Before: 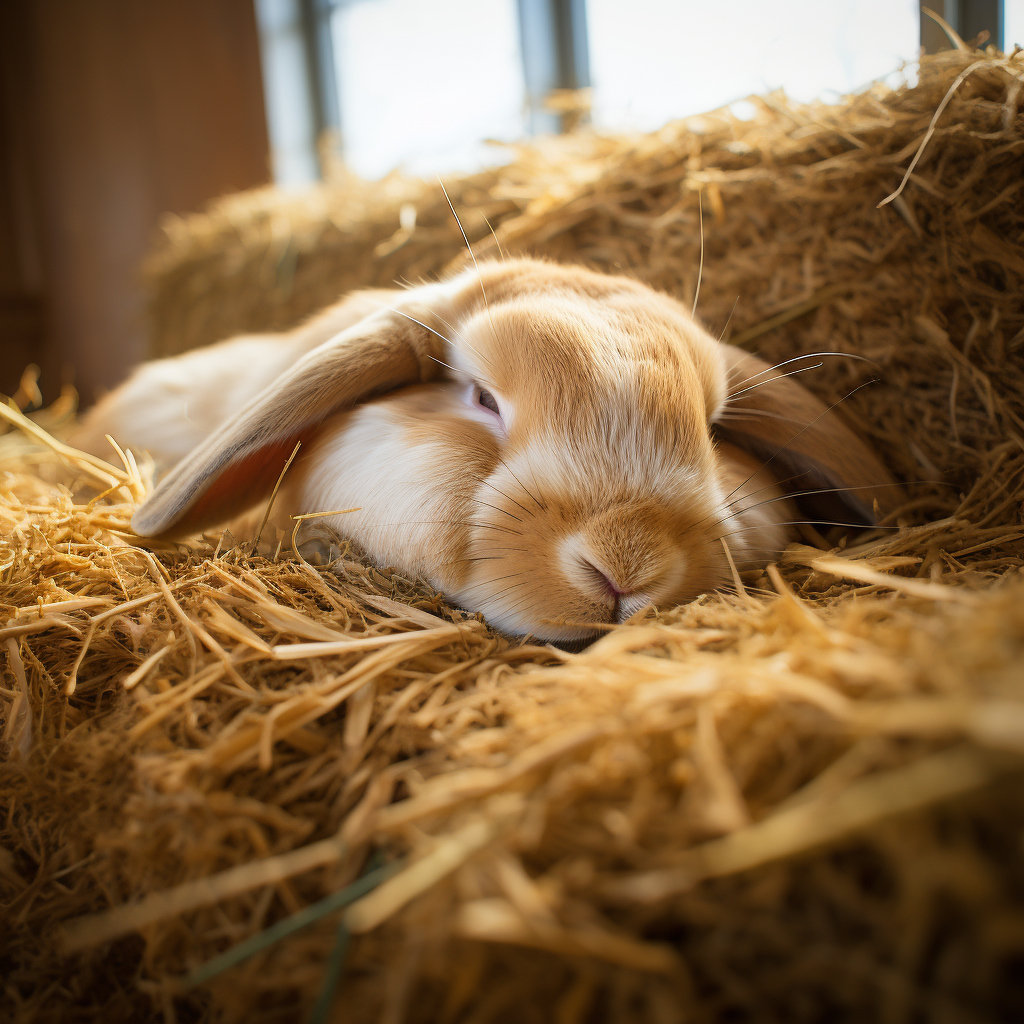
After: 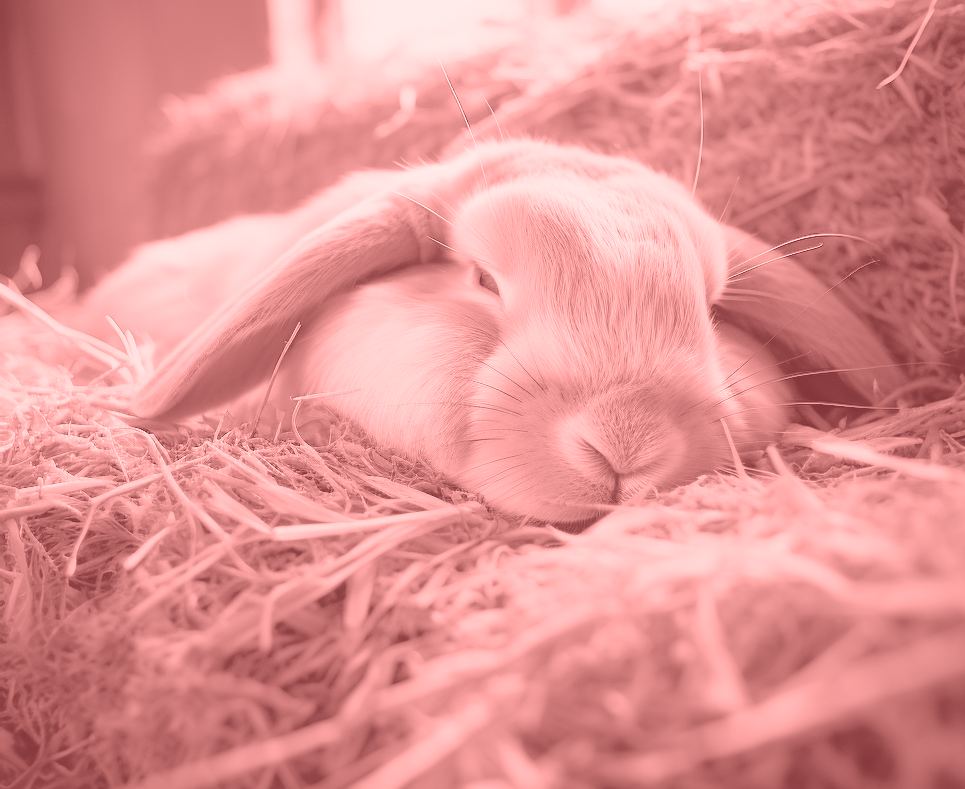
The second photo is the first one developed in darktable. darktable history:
crop and rotate: angle 0.03°, top 11.643%, right 5.651%, bottom 11.189%
exposure: black level correction 0.012, exposure 0.7 EV, compensate exposure bias true, compensate highlight preservation false
colorize: saturation 51%, source mix 50.67%, lightness 50.67%
